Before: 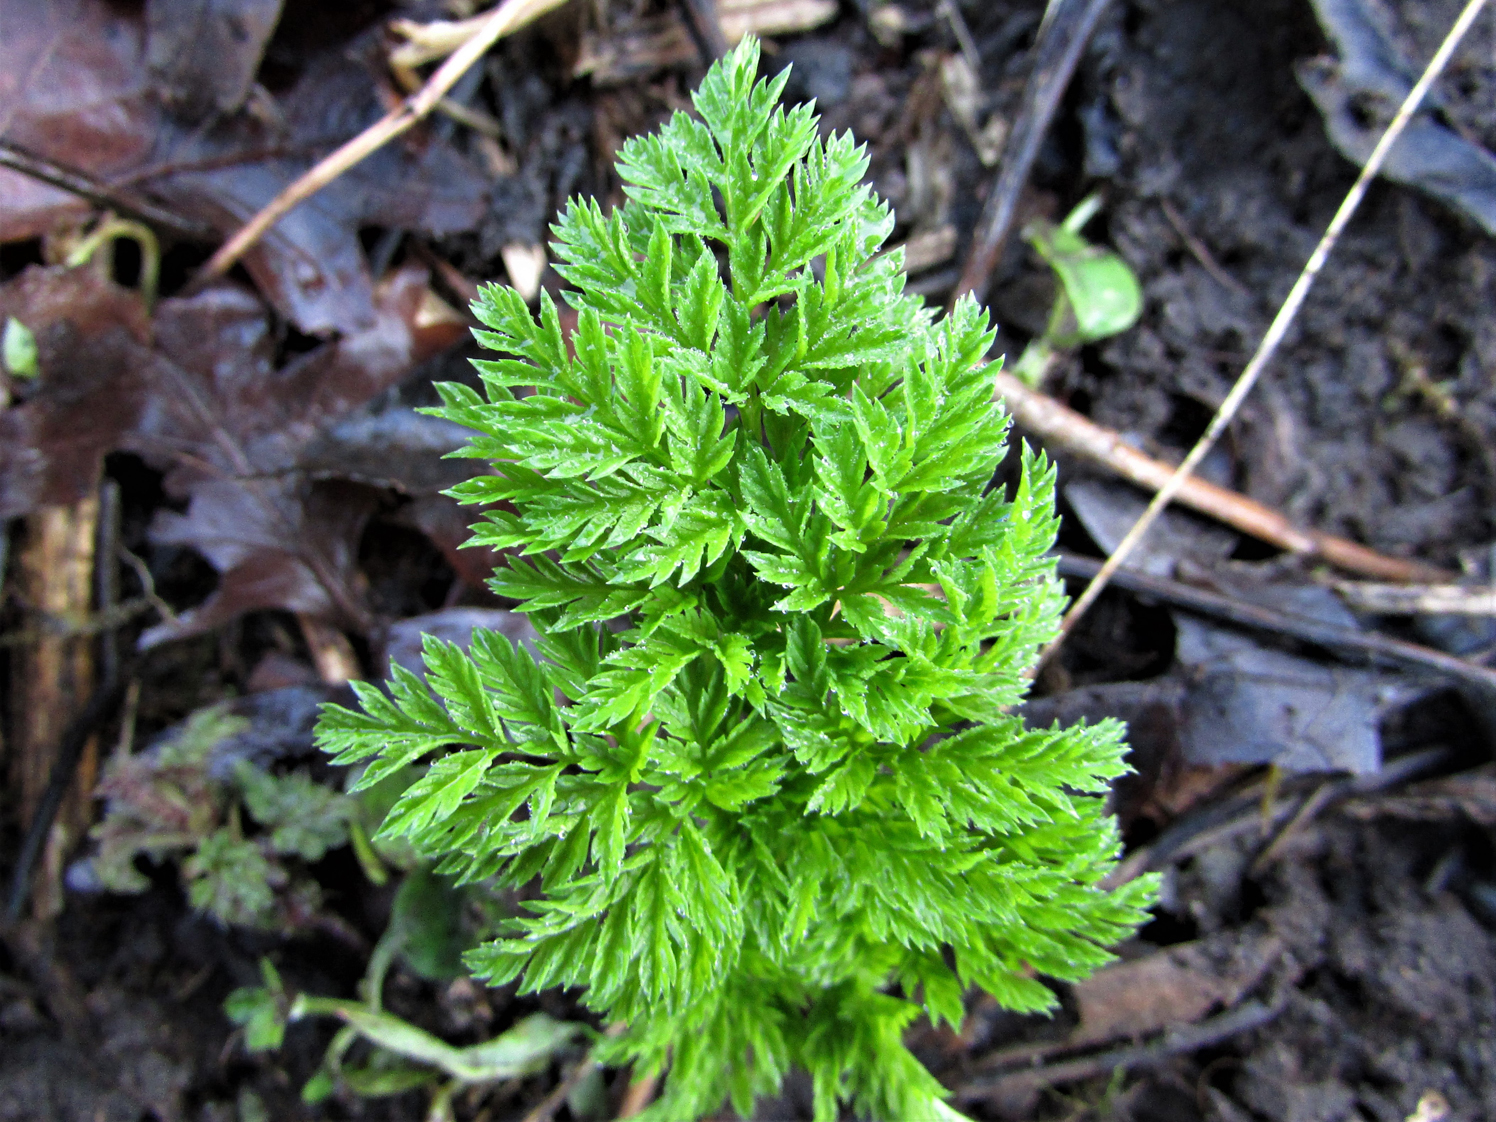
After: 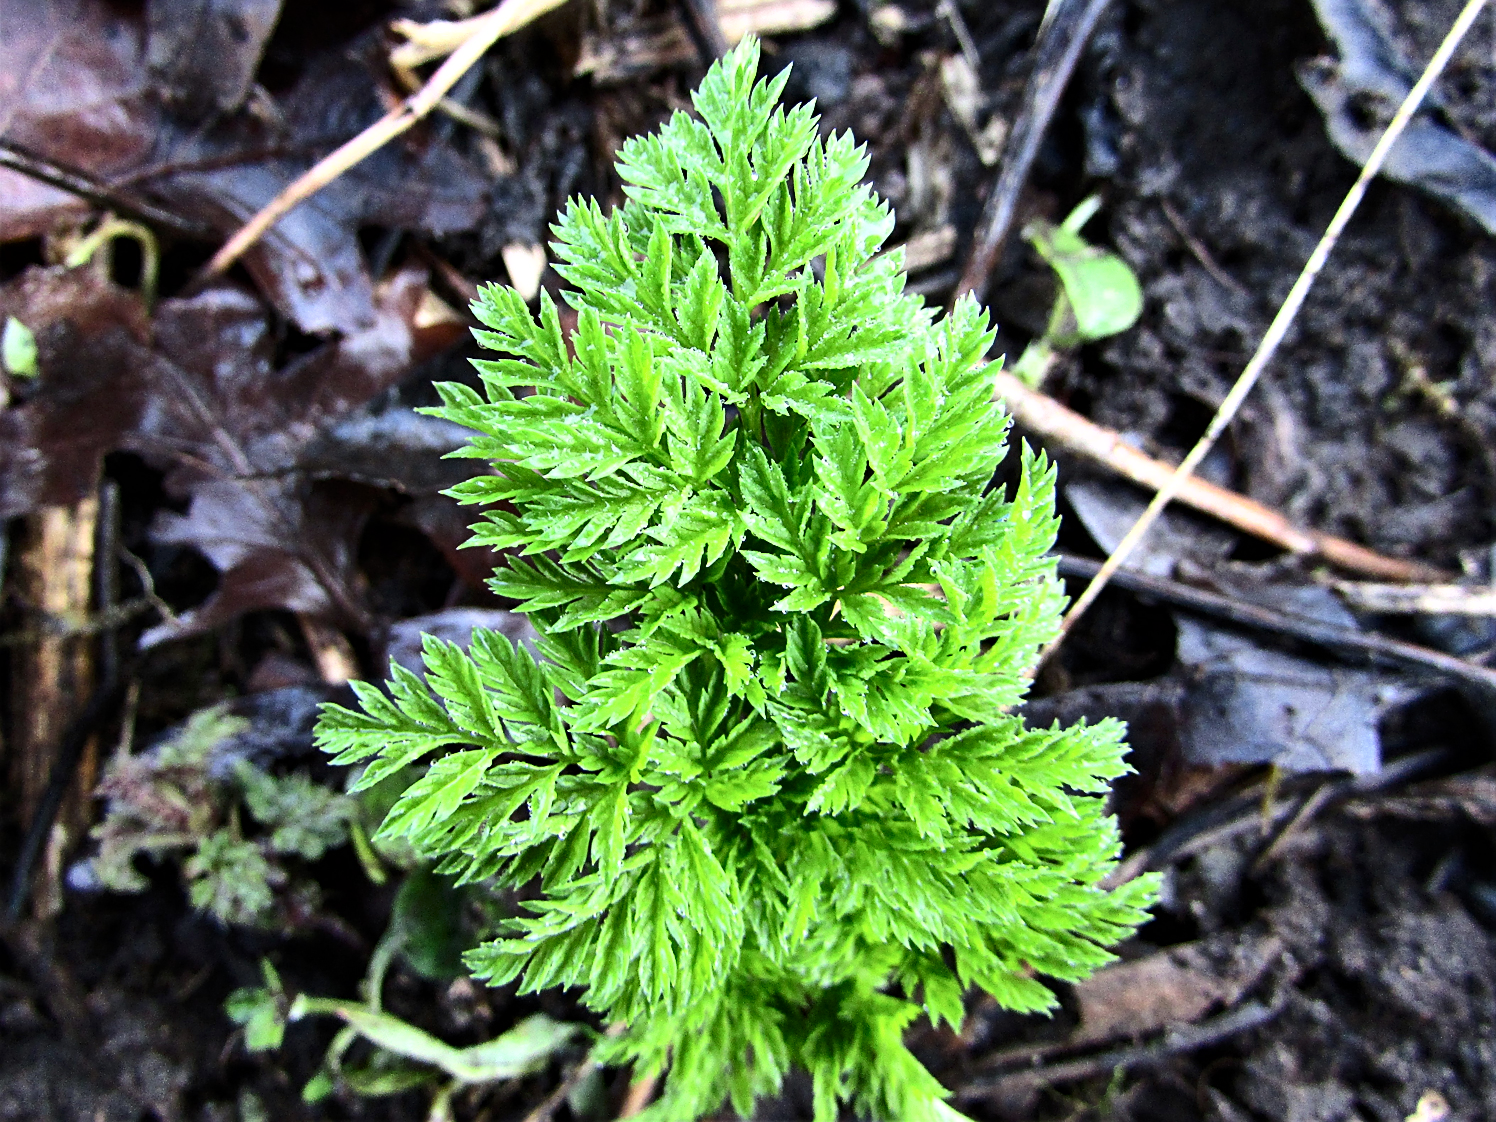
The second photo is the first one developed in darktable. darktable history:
shadows and highlights: shadows 36.5, highlights -27.75, soften with gaussian
sharpen: on, module defaults
tone equalizer: -8 EV -0.412 EV, -7 EV -0.382 EV, -6 EV -0.363 EV, -5 EV -0.203 EV, -3 EV 0.249 EV, -2 EV 0.311 EV, -1 EV 0.37 EV, +0 EV 0.435 EV, edges refinement/feathering 500, mask exposure compensation -1.57 EV, preserve details no
contrast brightness saturation: contrast 0.222
